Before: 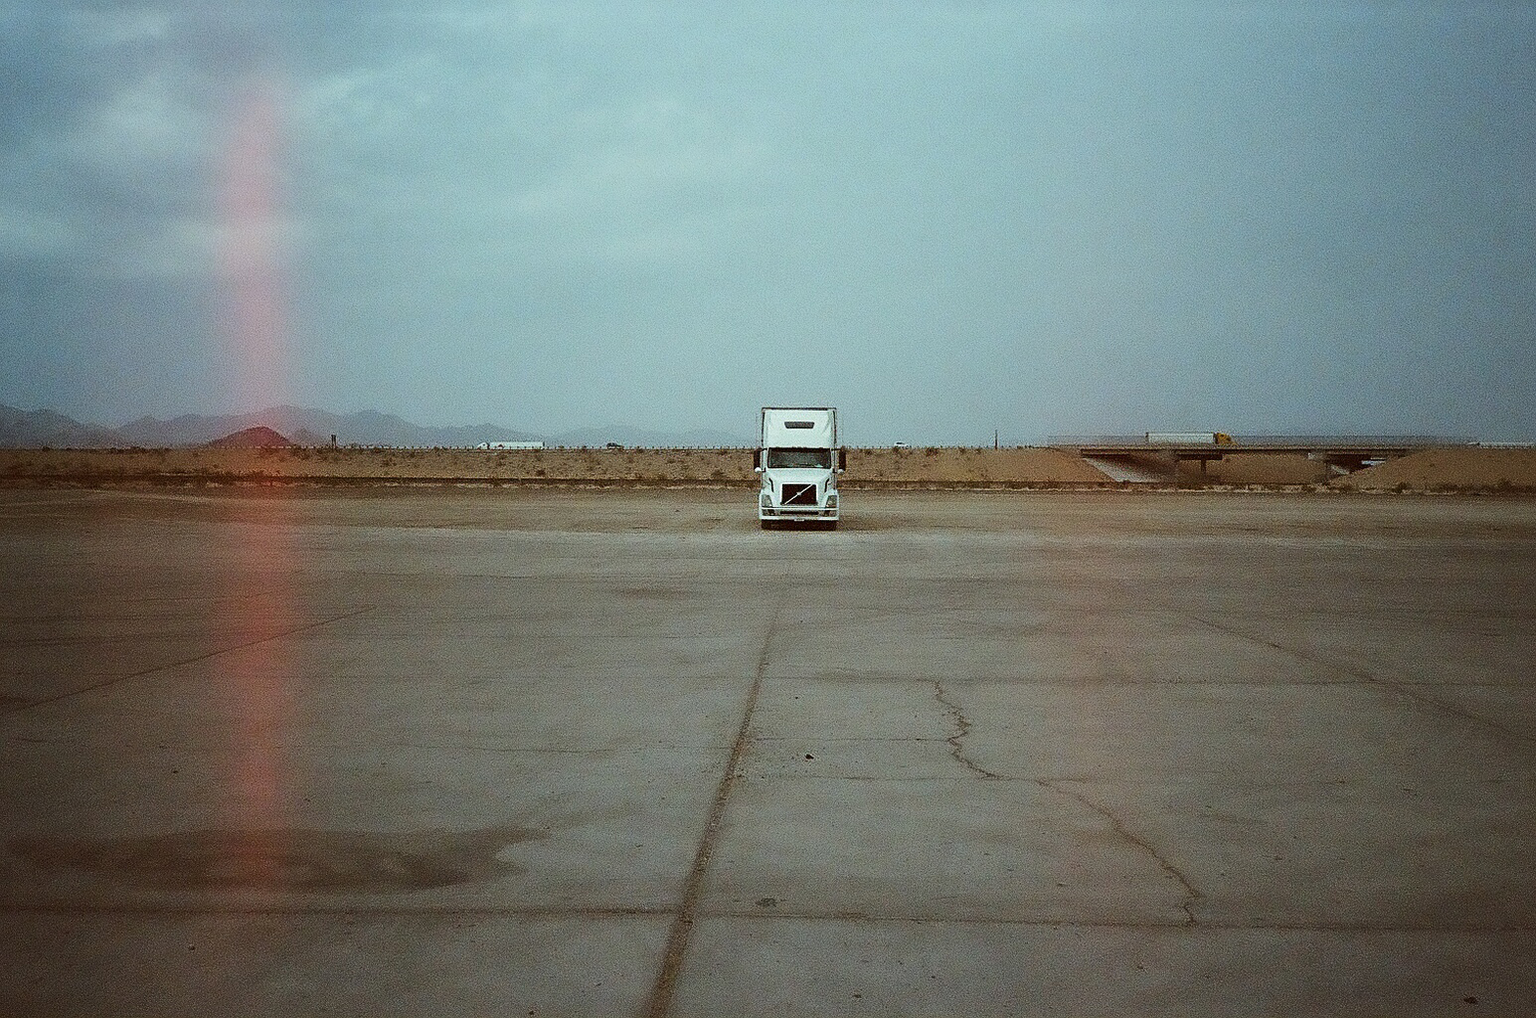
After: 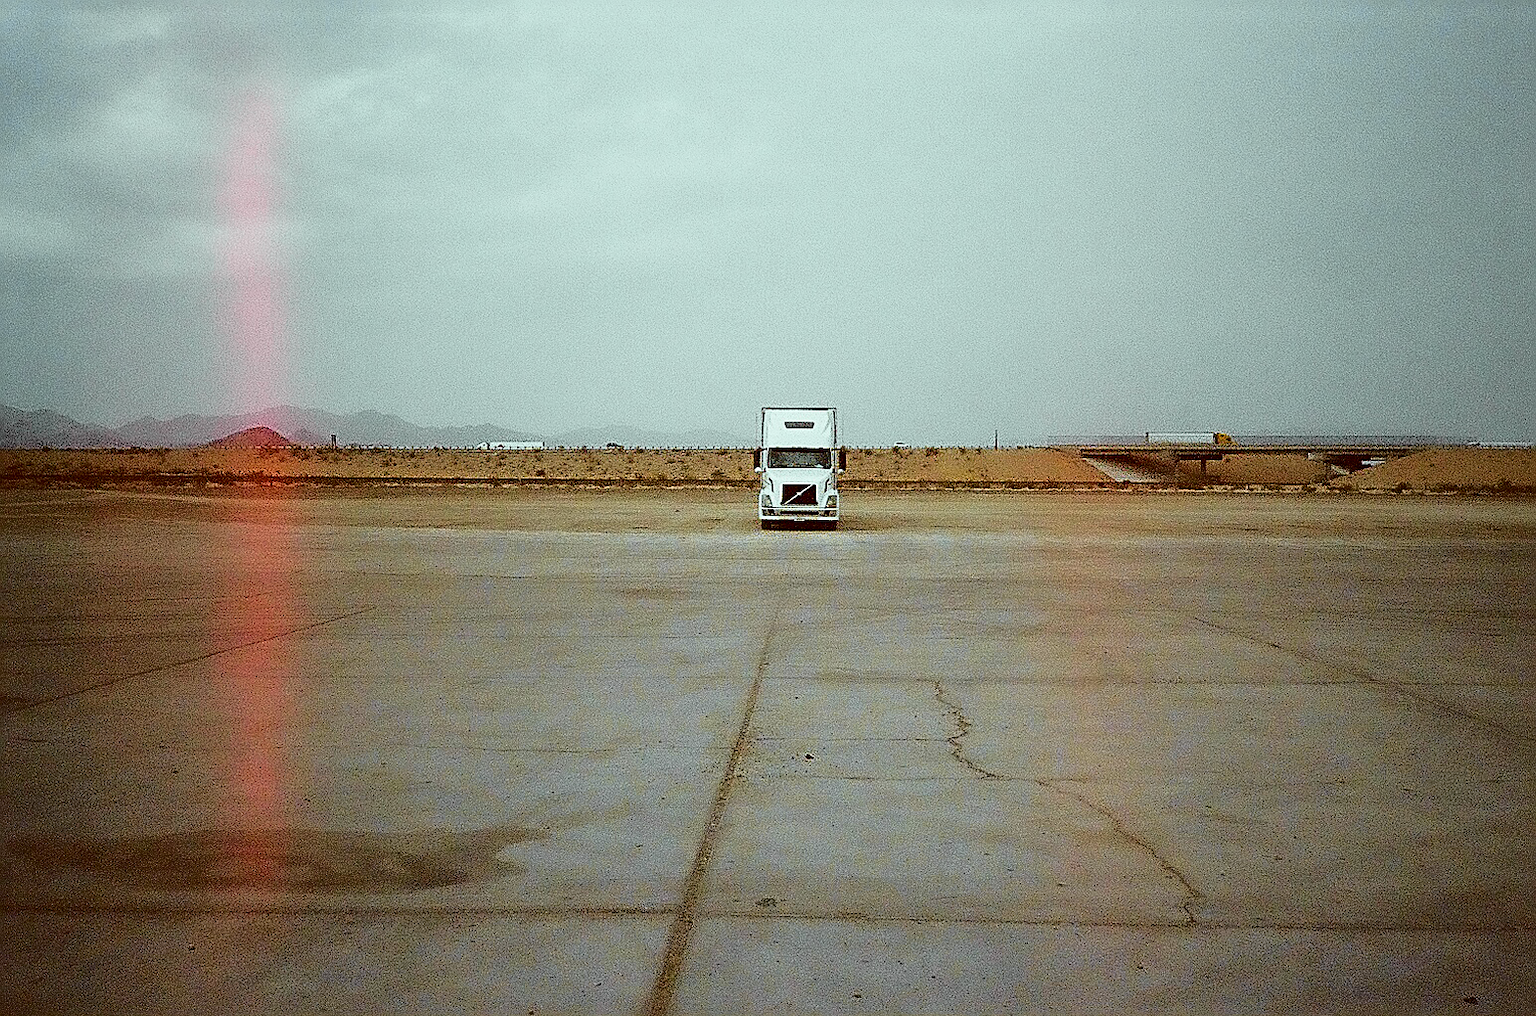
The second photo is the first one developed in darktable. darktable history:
tone curve: curves: ch0 [(0, 0) (0.062, 0.023) (0.168, 0.142) (0.359, 0.44) (0.469, 0.544) (0.634, 0.722) (0.839, 0.909) (0.998, 0.978)]; ch1 [(0, 0) (0.437, 0.453) (0.472, 0.47) (0.502, 0.504) (0.527, 0.546) (0.568, 0.619) (0.608, 0.665) (0.669, 0.748) (0.859, 0.899) (1, 1)]; ch2 [(0, 0) (0.33, 0.301) (0.421, 0.443) (0.473, 0.498) (0.509, 0.5) (0.535, 0.564) (0.575, 0.625) (0.608, 0.676) (1, 1)], color space Lab, independent channels, preserve colors none
crop: top 0.05%, bottom 0.098%
sharpen: on, module defaults
